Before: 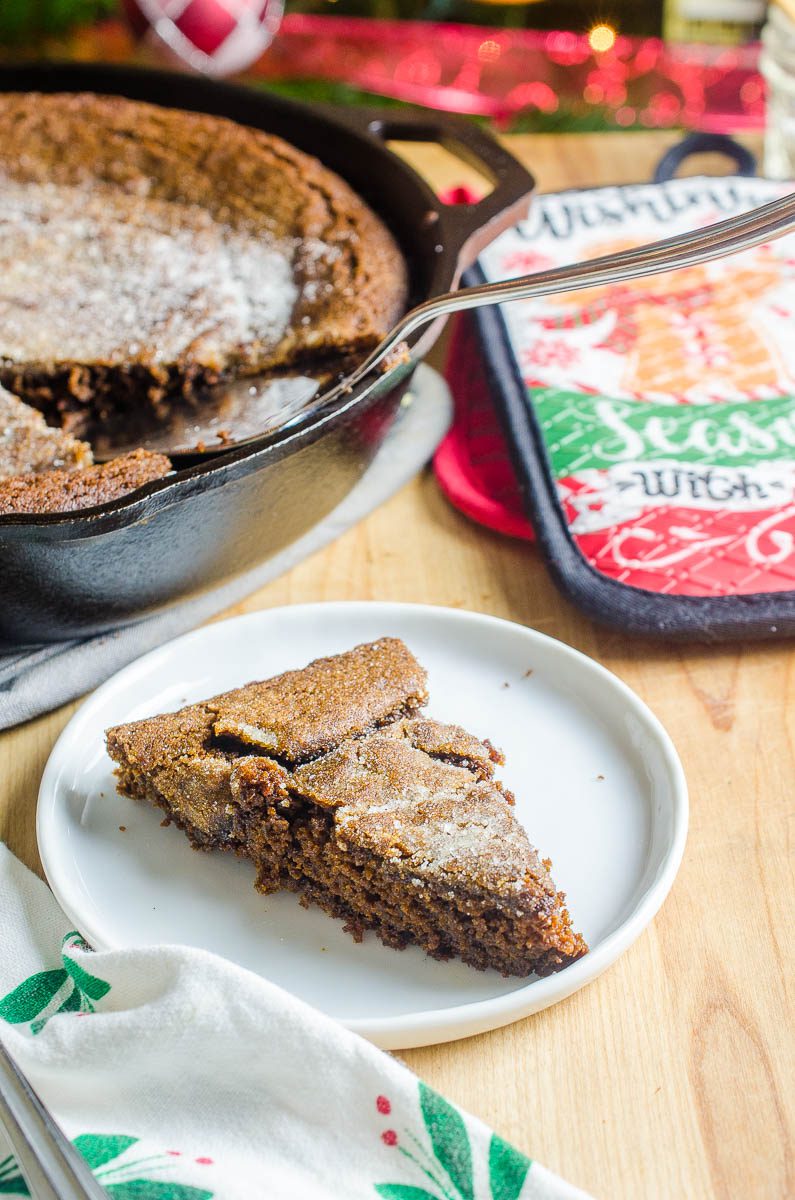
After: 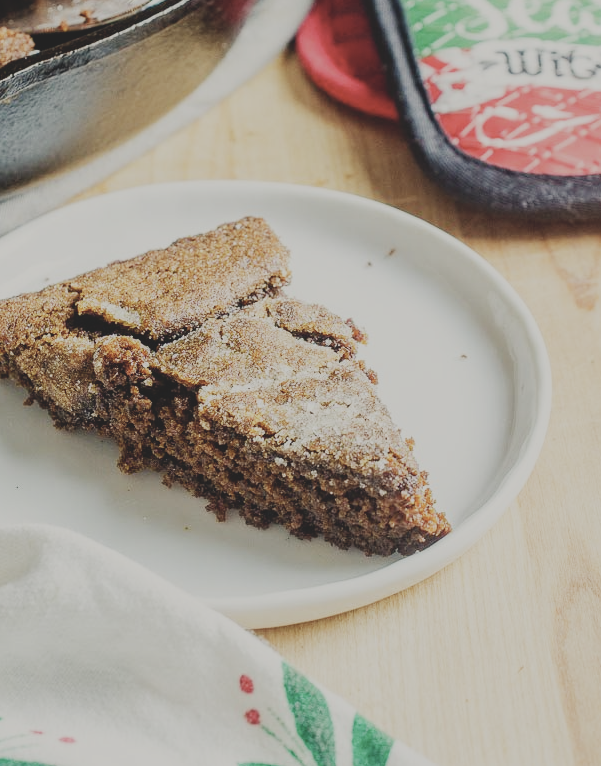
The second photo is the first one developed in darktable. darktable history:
white balance: red 1.029, blue 0.92
sigmoid: contrast 1.7, skew -0.1, preserve hue 0%, red attenuation 0.1, red rotation 0.035, green attenuation 0.1, green rotation -0.017, blue attenuation 0.15, blue rotation -0.052, base primaries Rec2020
contrast brightness saturation: contrast -0.26, saturation -0.43
crop and rotate: left 17.299%, top 35.115%, right 7.015%, bottom 1.024%
